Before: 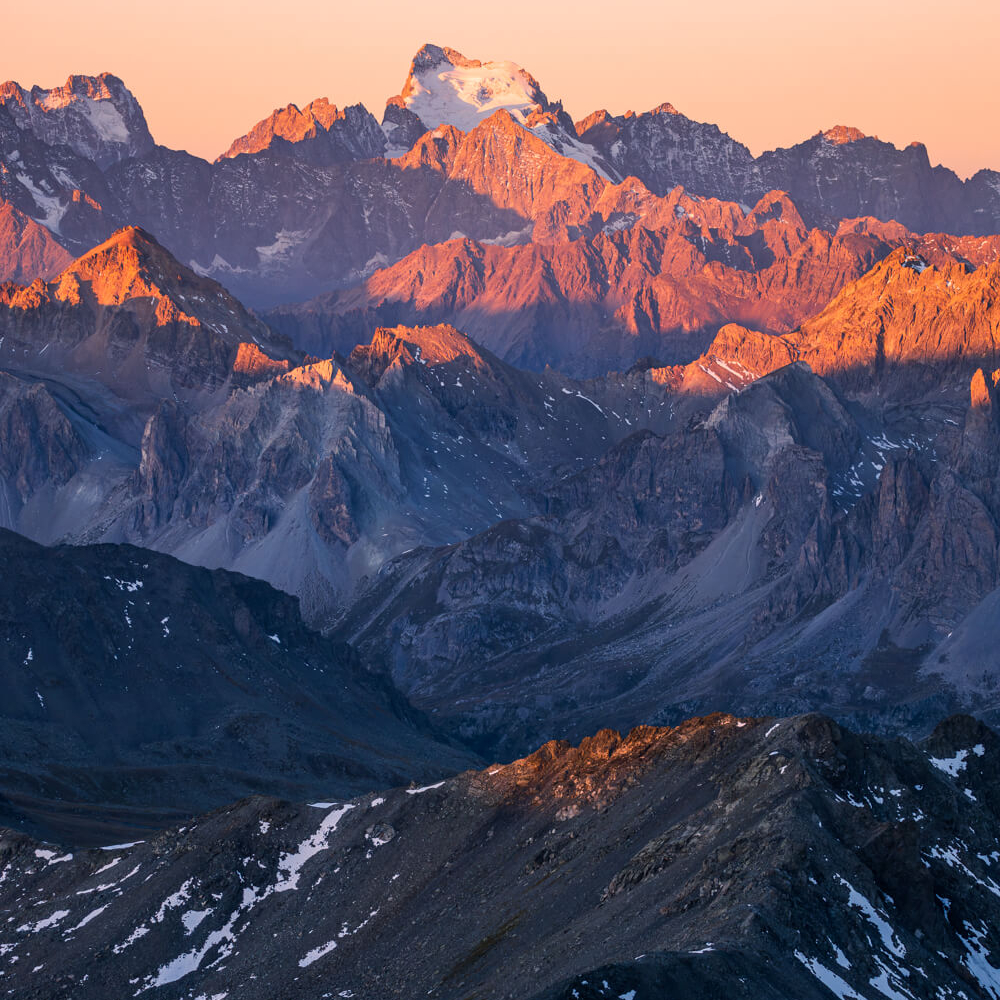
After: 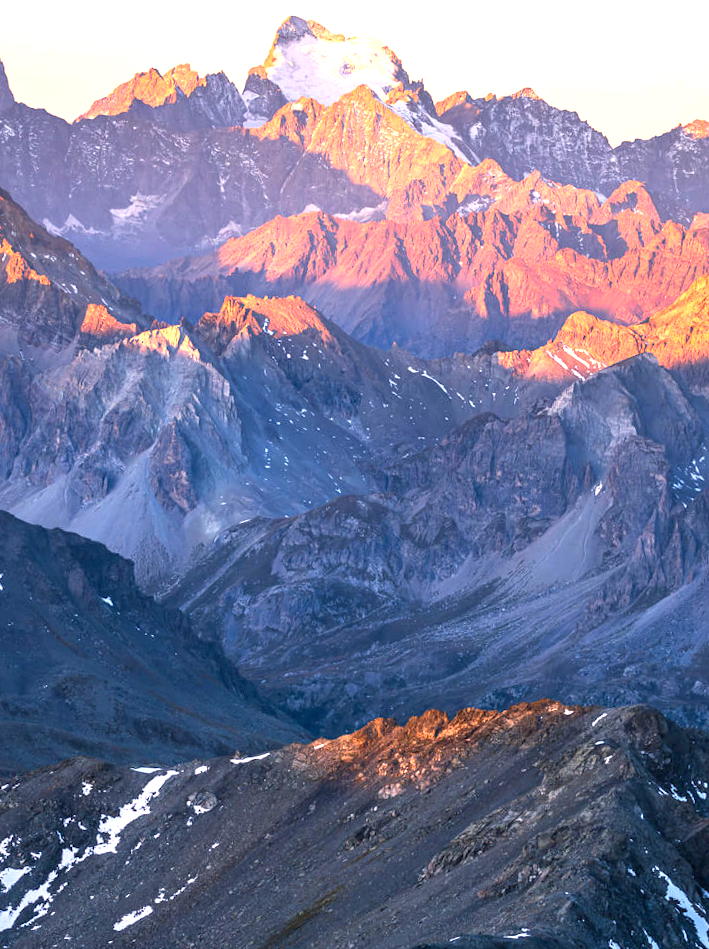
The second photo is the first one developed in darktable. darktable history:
exposure: black level correction 0, exposure 1.382 EV, compensate exposure bias true, compensate highlight preservation false
crop and rotate: angle -3.12°, left 14.267%, top 0.043%, right 11.05%, bottom 0.036%
